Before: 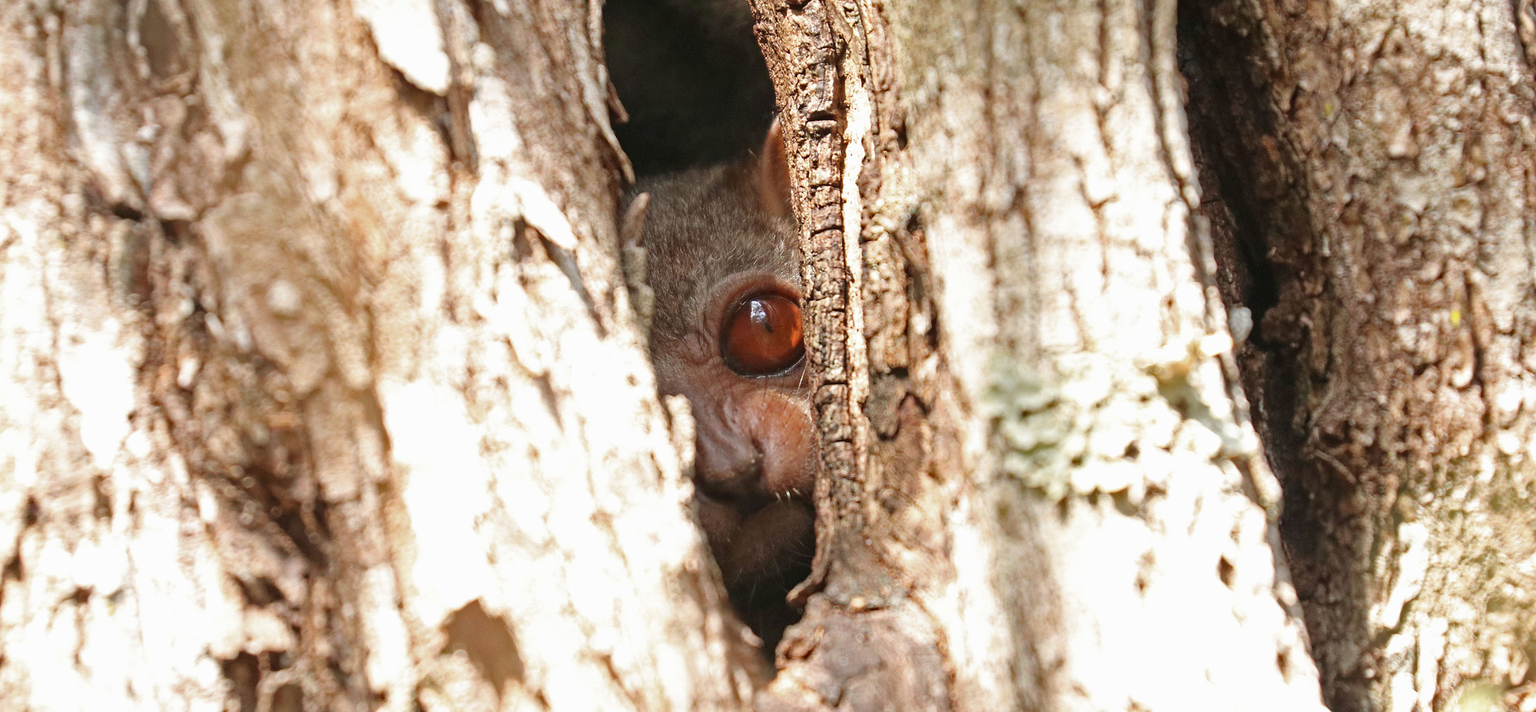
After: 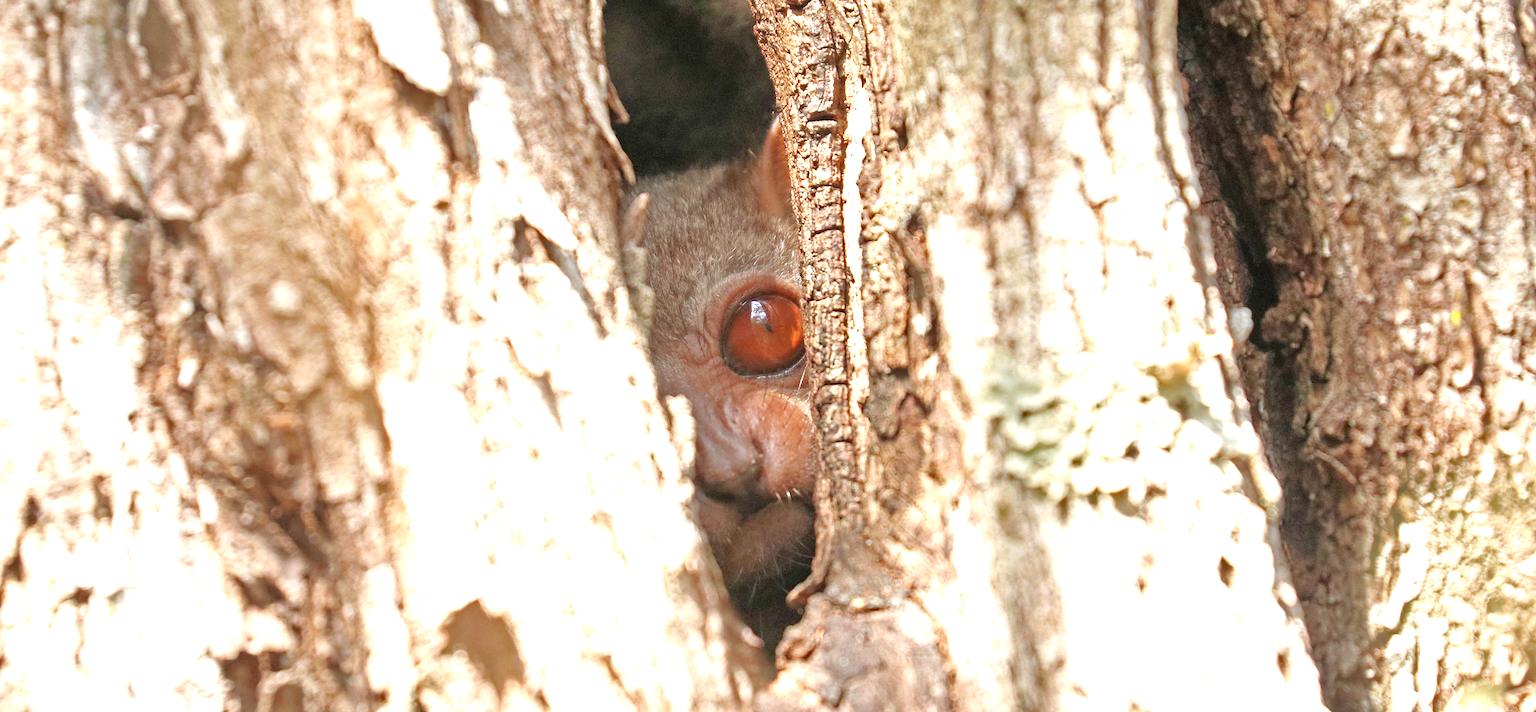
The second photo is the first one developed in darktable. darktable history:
tone equalizer: -7 EV 0.143 EV, -6 EV 0.605 EV, -5 EV 1.17 EV, -4 EV 1.34 EV, -3 EV 1.12 EV, -2 EV 0.6 EV, -1 EV 0.151 EV, mask exposure compensation -0.498 EV
color zones: curves: ch0 [(0.068, 0.464) (0.25, 0.5) (0.48, 0.508) (0.75, 0.536) (0.886, 0.476) (0.967, 0.456)]; ch1 [(0.066, 0.456) (0.25, 0.5) (0.616, 0.508) (0.746, 0.56) (0.934, 0.444)]
exposure: black level correction 0.001, exposure 0.499 EV, compensate exposure bias true, compensate highlight preservation false
